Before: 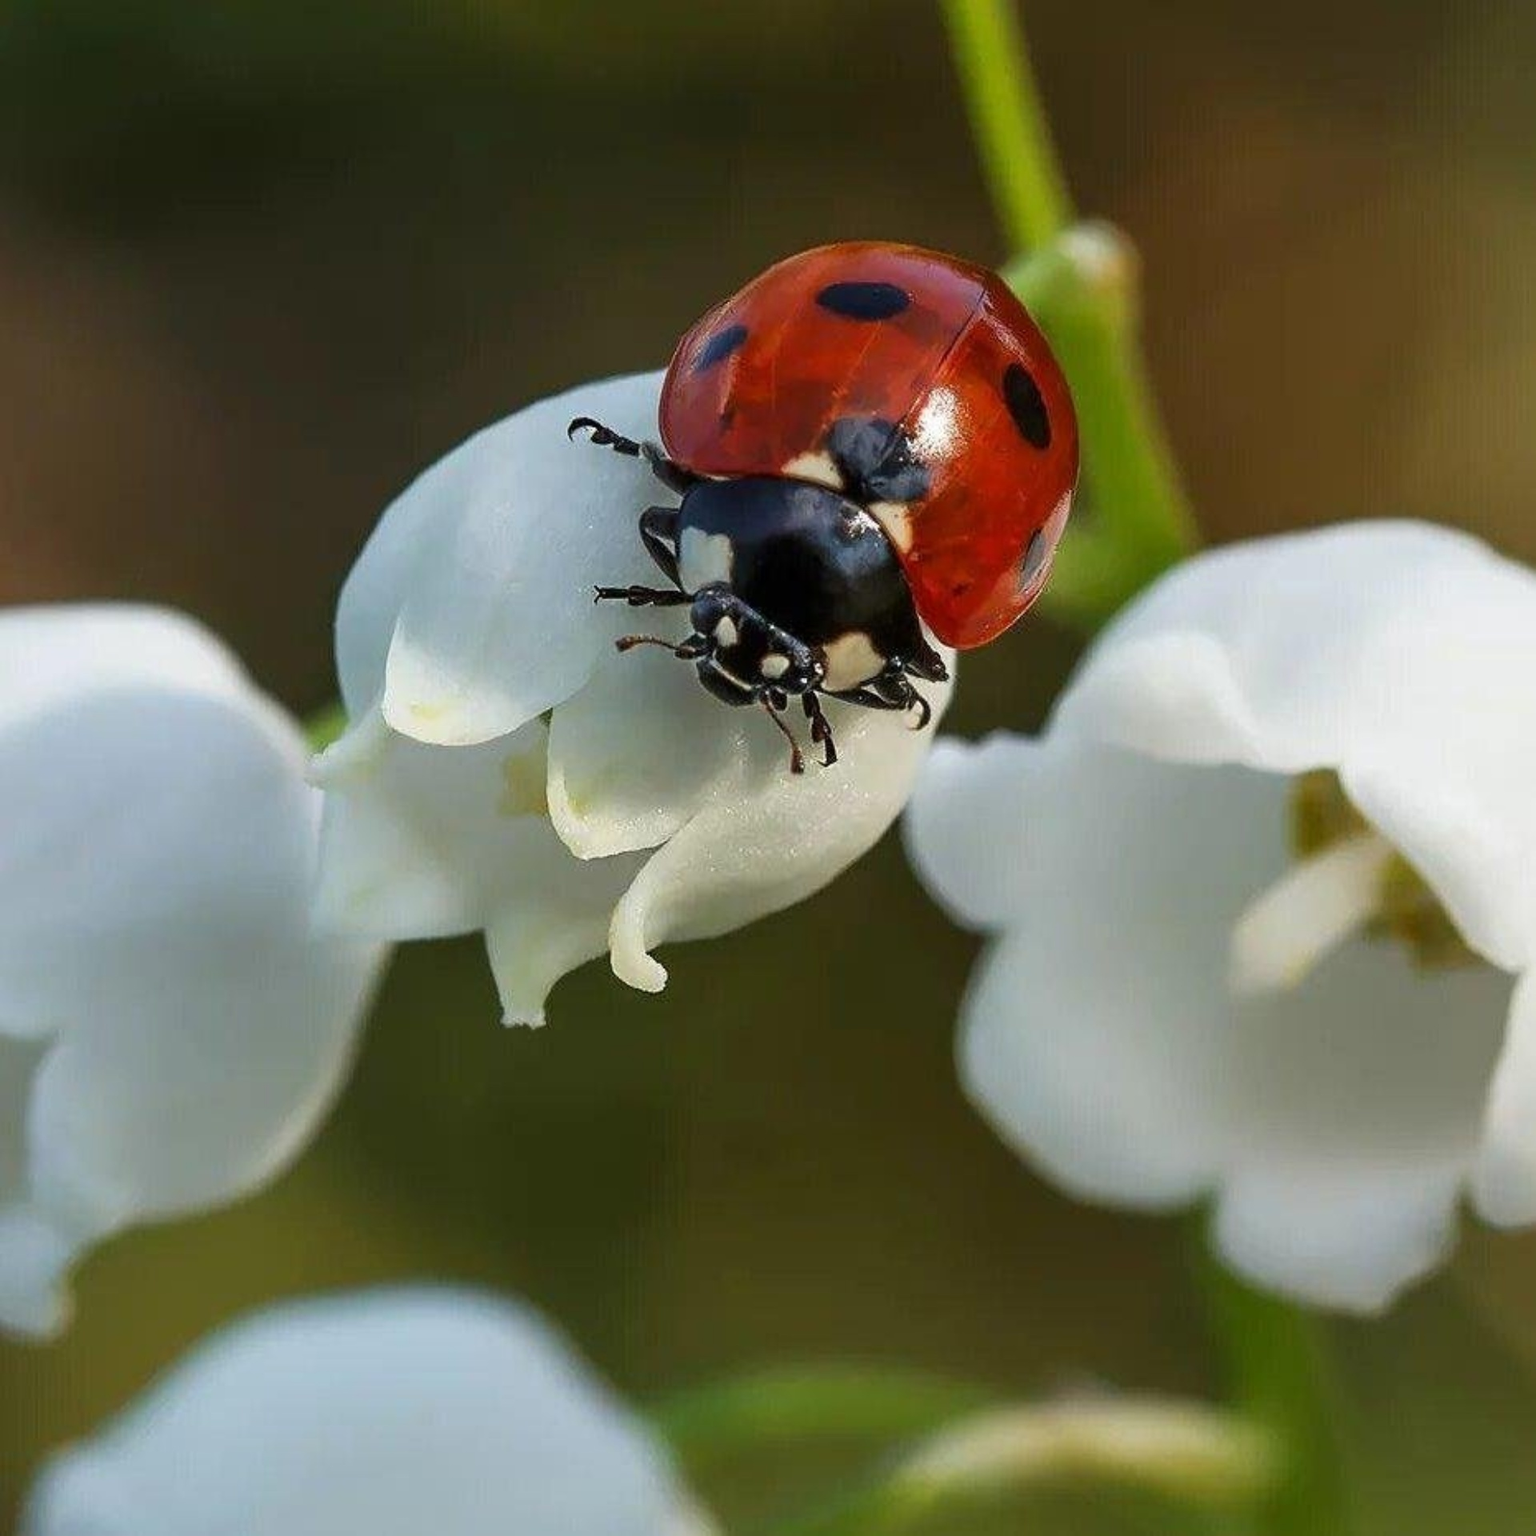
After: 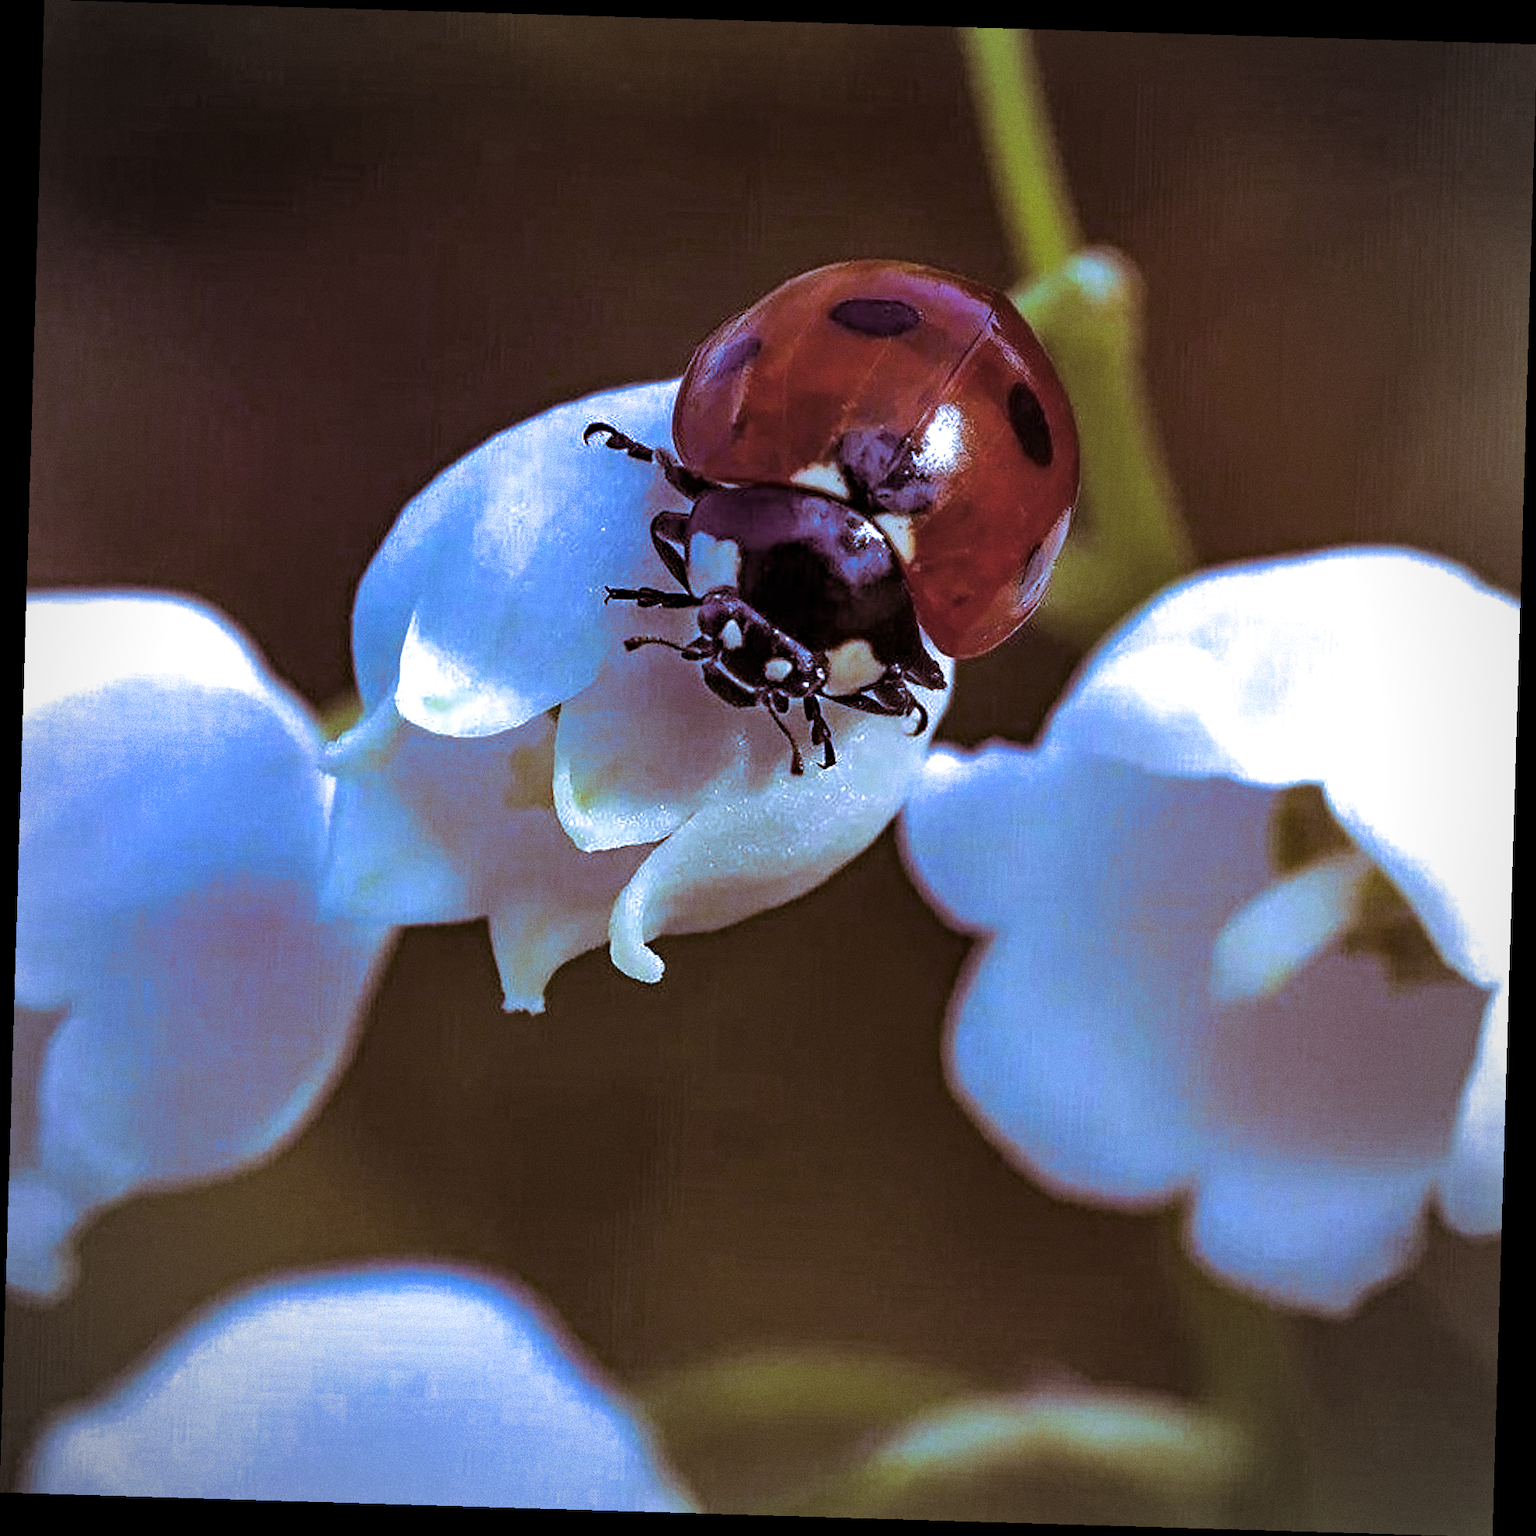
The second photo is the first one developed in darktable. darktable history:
shadows and highlights: shadows 35, highlights -35, soften with gaussian
split-toning: on, module defaults
white balance: red 0.766, blue 1.537
haze removal: strength 0.5, distance 0.43, compatibility mode true, adaptive false
vignetting: unbound false
rotate and perspective: rotation 1.72°, automatic cropping off
exposure: compensate highlight preservation false
grain: coarseness 0.09 ISO
